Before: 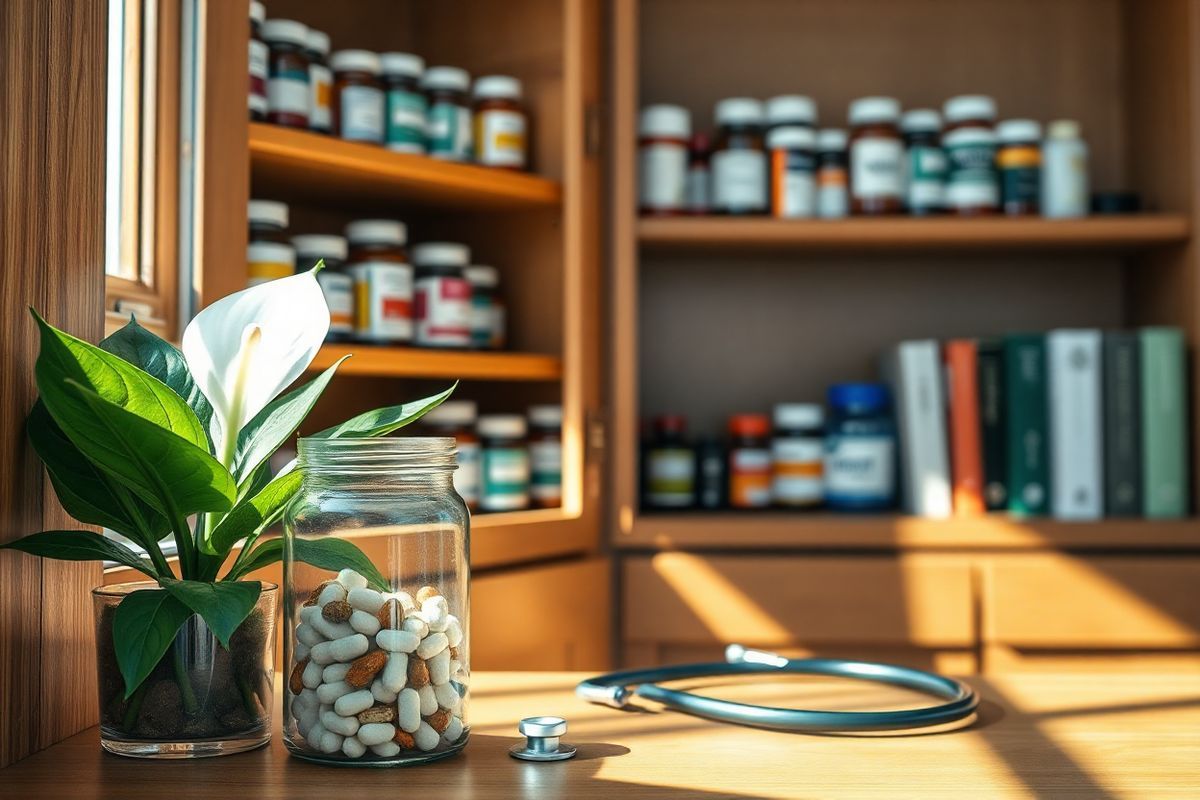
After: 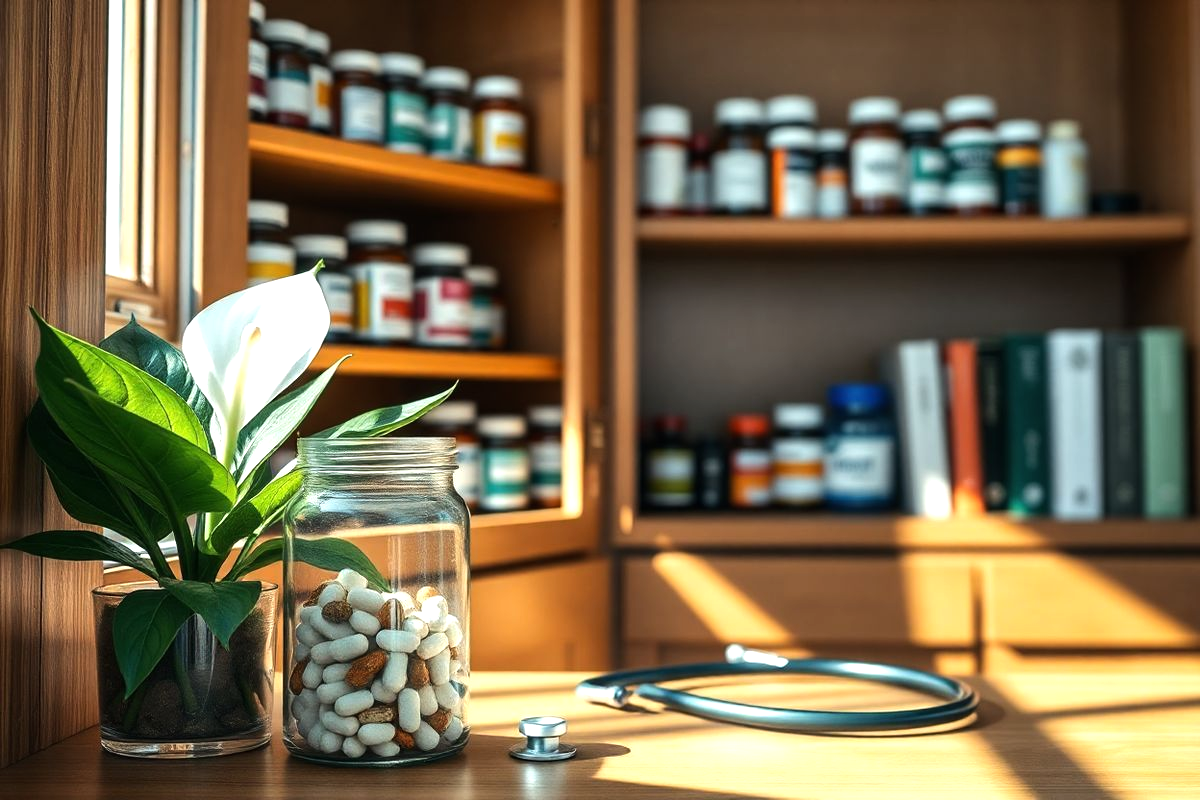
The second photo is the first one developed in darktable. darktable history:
tone equalizer: -8 EV -0.417 EV, -7 EV -0.421 EV, -6 EV -0.364 EV, -5 EV -0.216 EV, -3 EV 0.189 EV, -2 EV 0.327 EV, -1 EV 0.398 EV, +0 EV 0.403 EV, edges refinement/feathering 500, mask exposure compensation -1.57 EV, preserve details no
